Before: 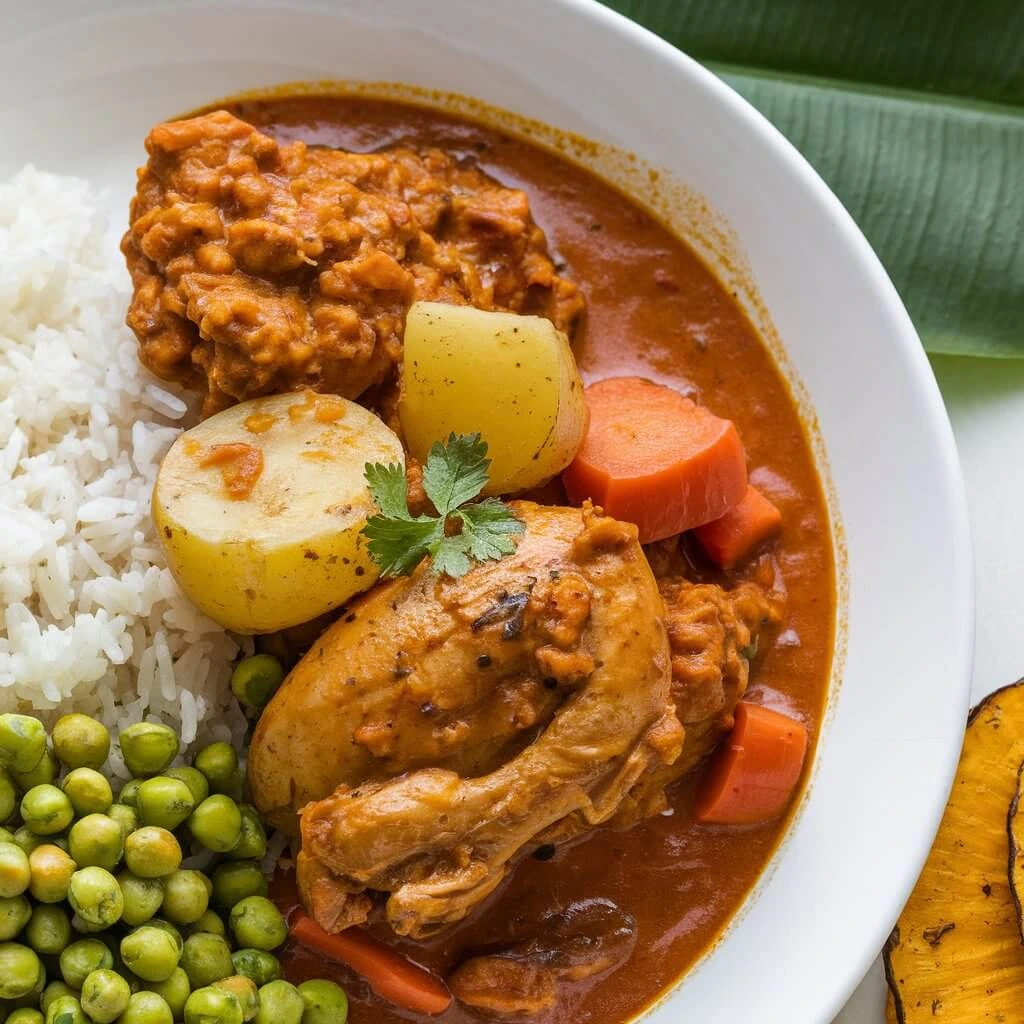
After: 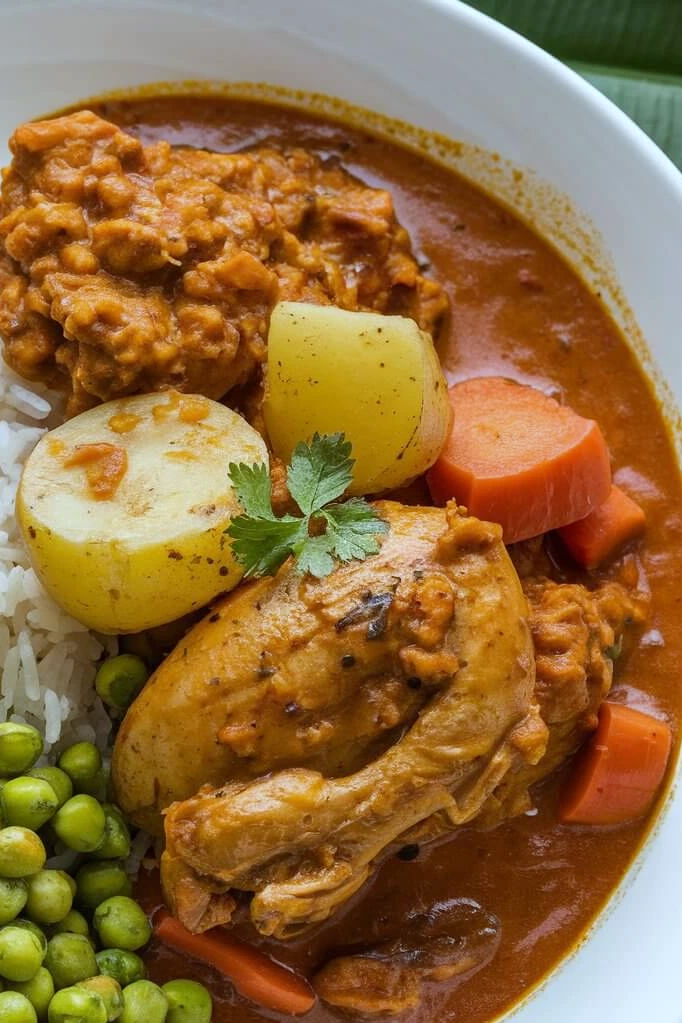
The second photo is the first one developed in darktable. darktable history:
white balance: red 0.925, blue 1.046
crop and rotate: left 13.342%, right 19.991%
